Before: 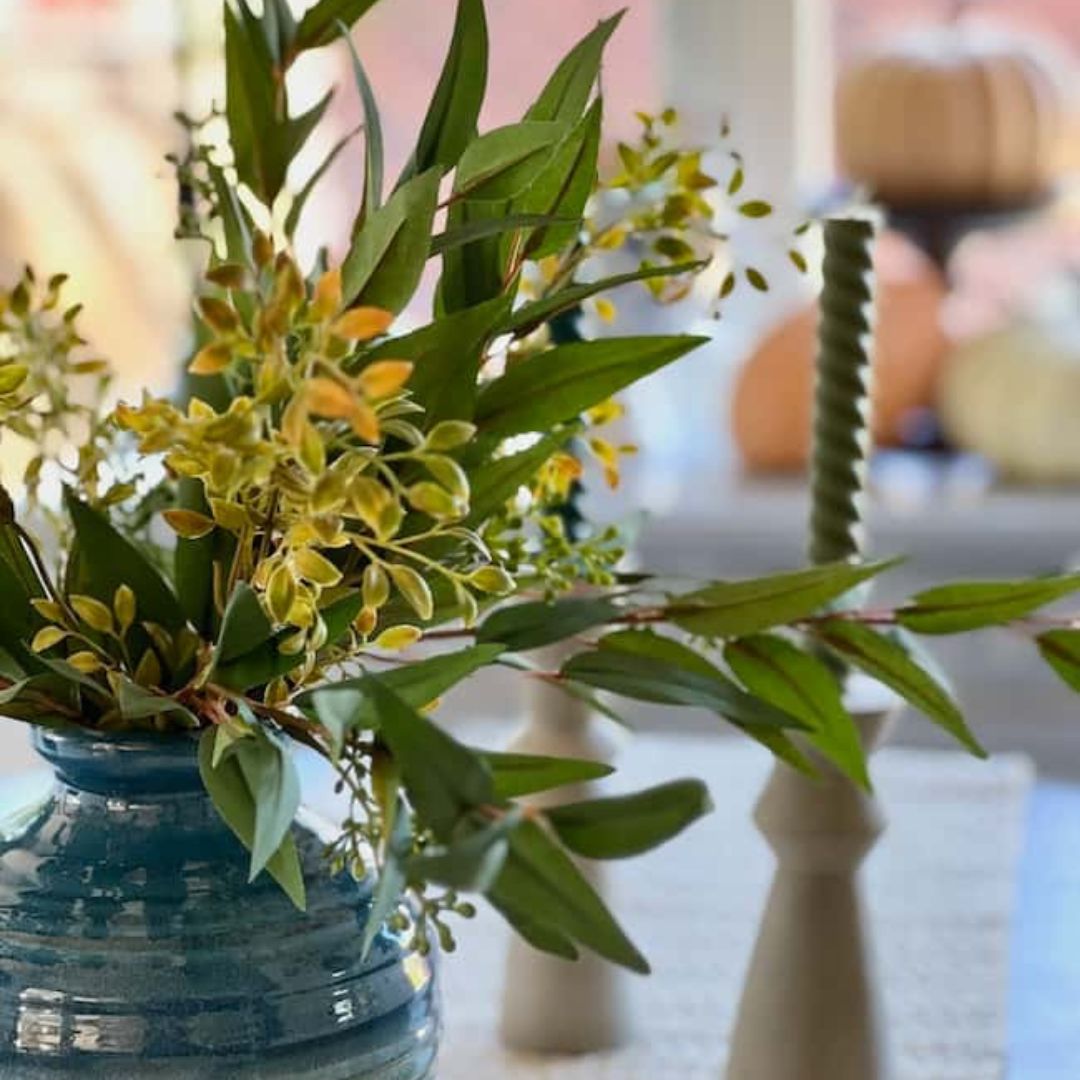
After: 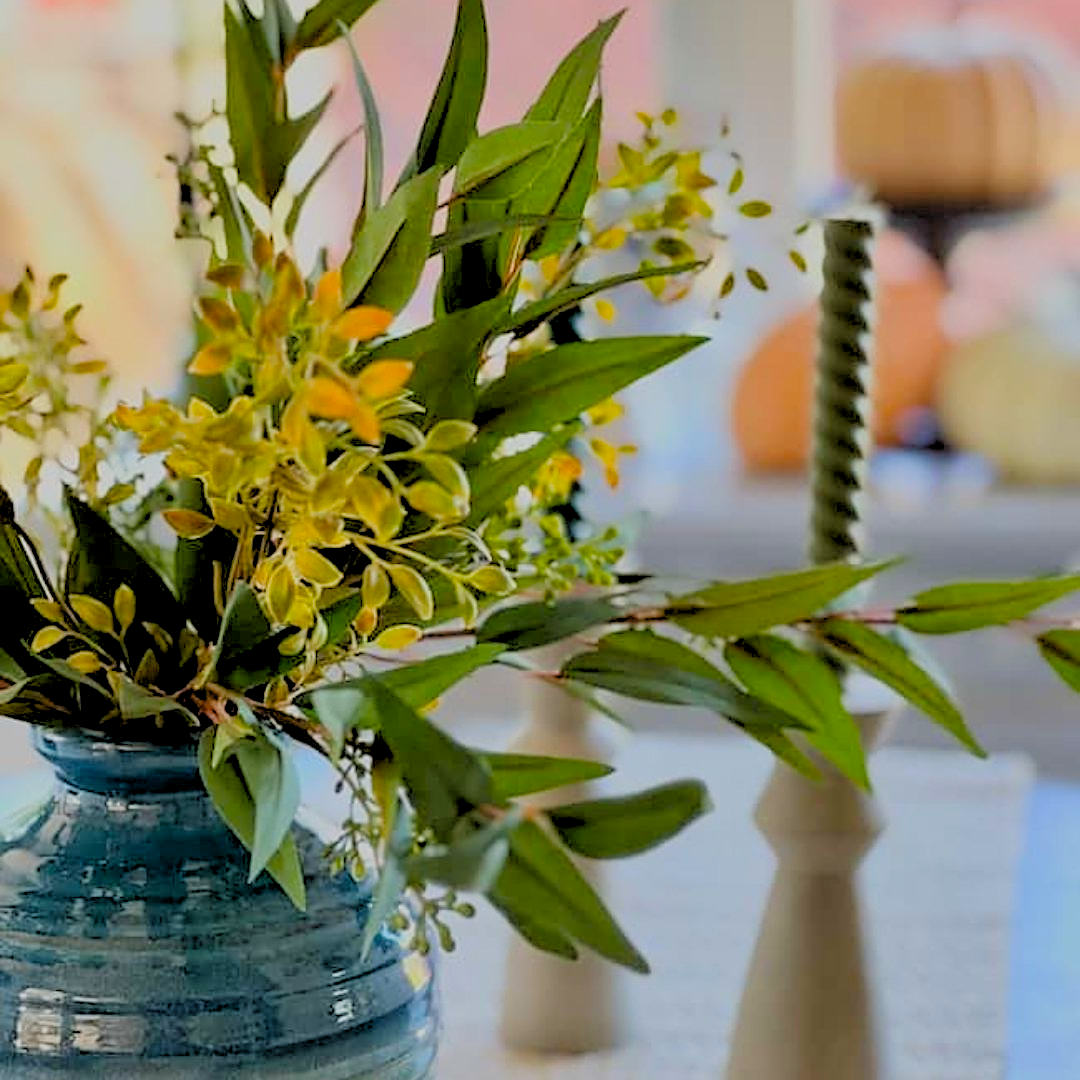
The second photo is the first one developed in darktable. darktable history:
filmic rgb: middle gray luminance 18.42%, black relative exposure -9 EV, white relative exposure 3.75 EV, threshold 6 EV, target black luminance 0%, hardness 4.85, latitude 67.35%, contrast 0.955, highlights saturation mix 20%, shadows ↔ highlights balance 21.36%, add noise in highlights 0, preserve chrominance luminance Y, color science v3 (2019), use custom middle-gray values true, iterations of high-quality reconstruction 0, contrast in highlights soft, enable highlight reconstruction true
color balance: output saturation 120%
sharpen: on, module defaults
rgb levels: preserve colors sum RGB, levels [[0.038, 0.433, 0.934], [0, 0.5, 1], [0, 0.5, 1]]
